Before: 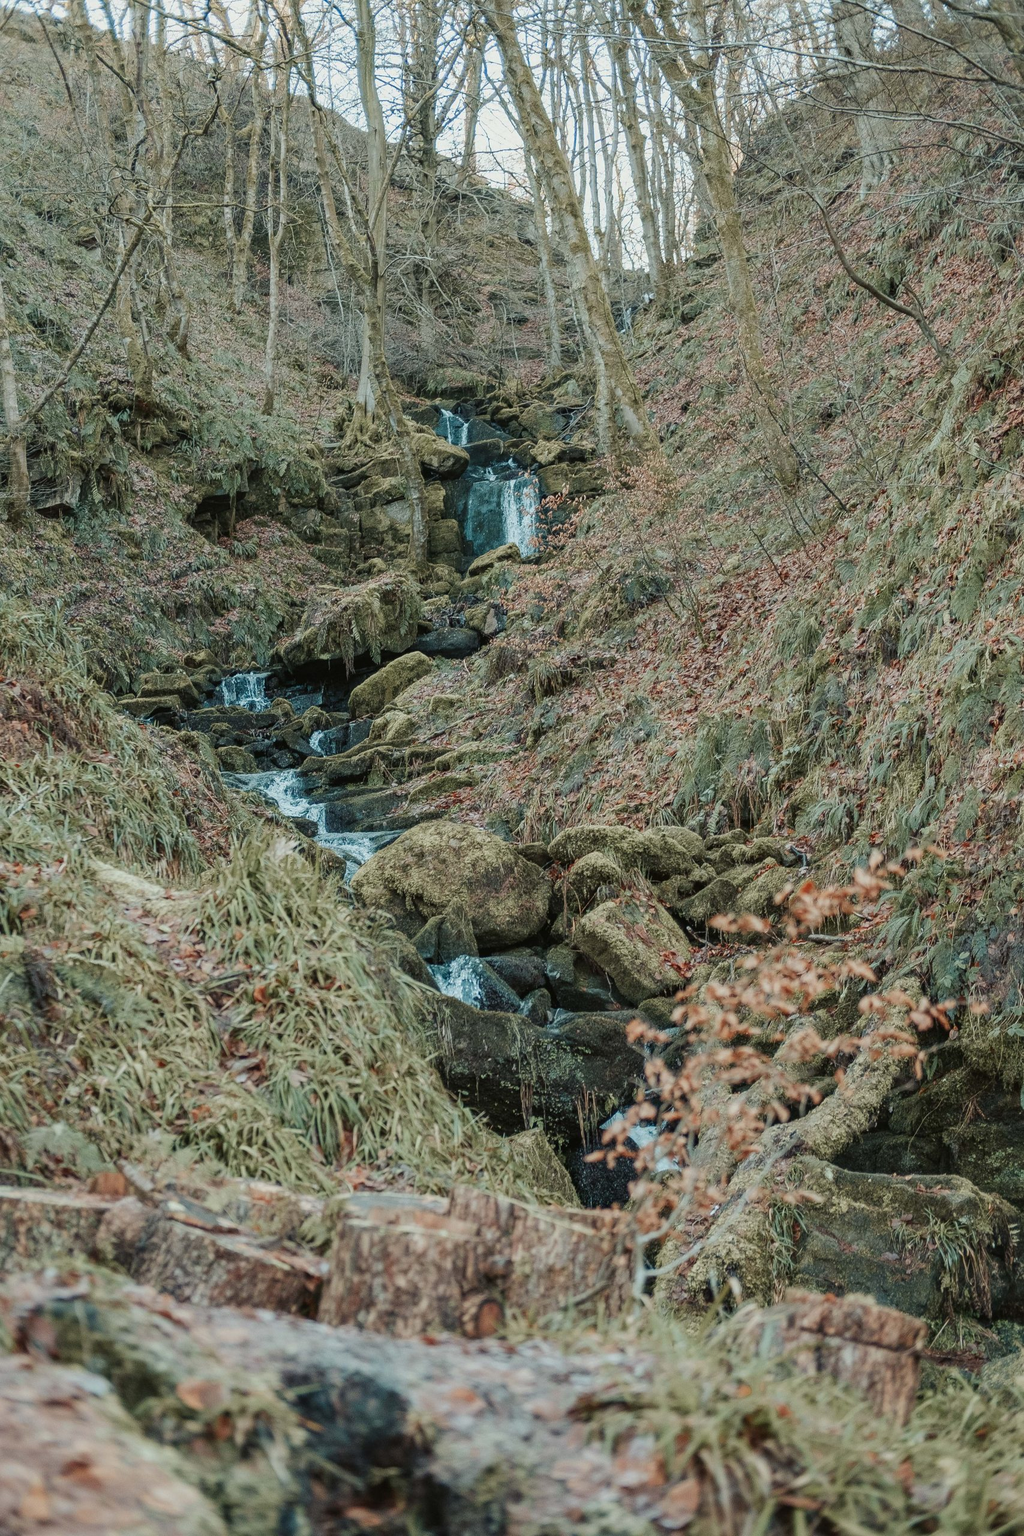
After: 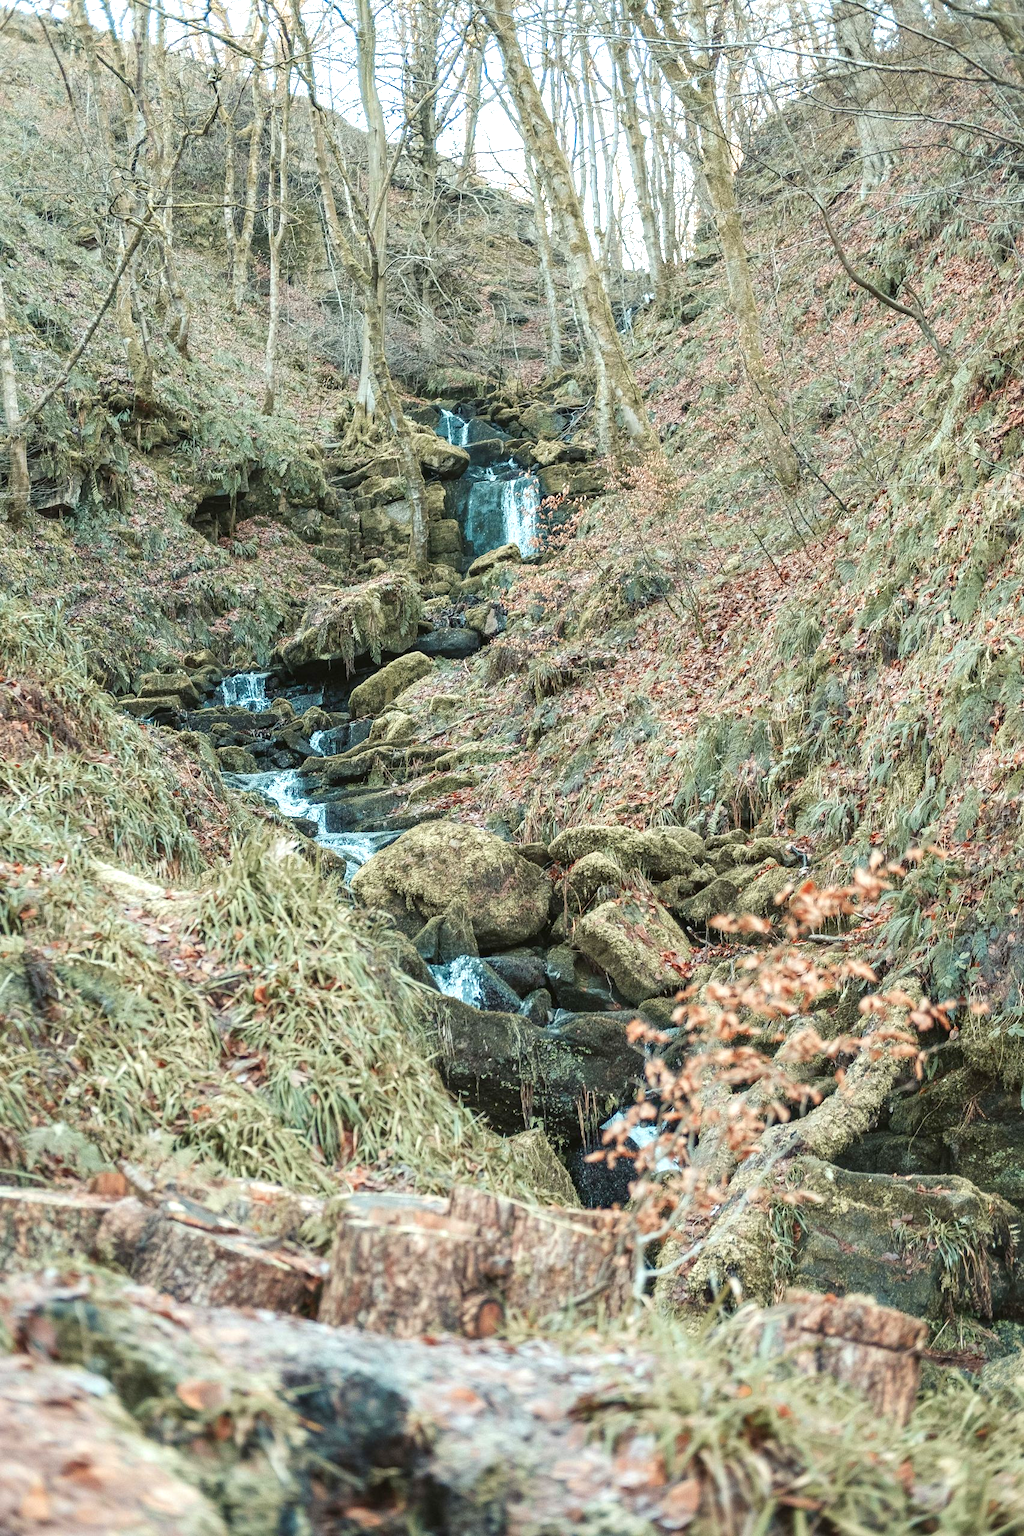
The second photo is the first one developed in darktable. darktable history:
exposure: black level correction 0, exposure 0.932 EV, compensate highlight preservation false
